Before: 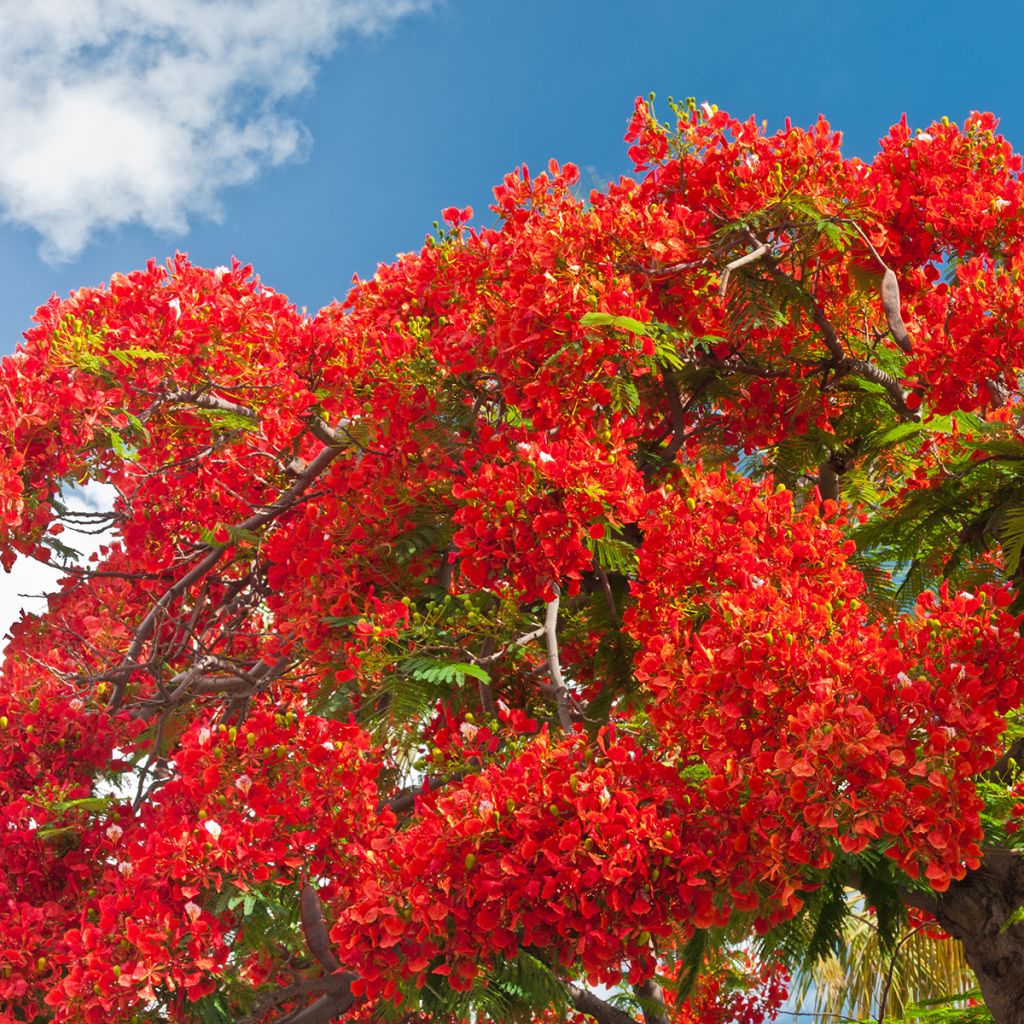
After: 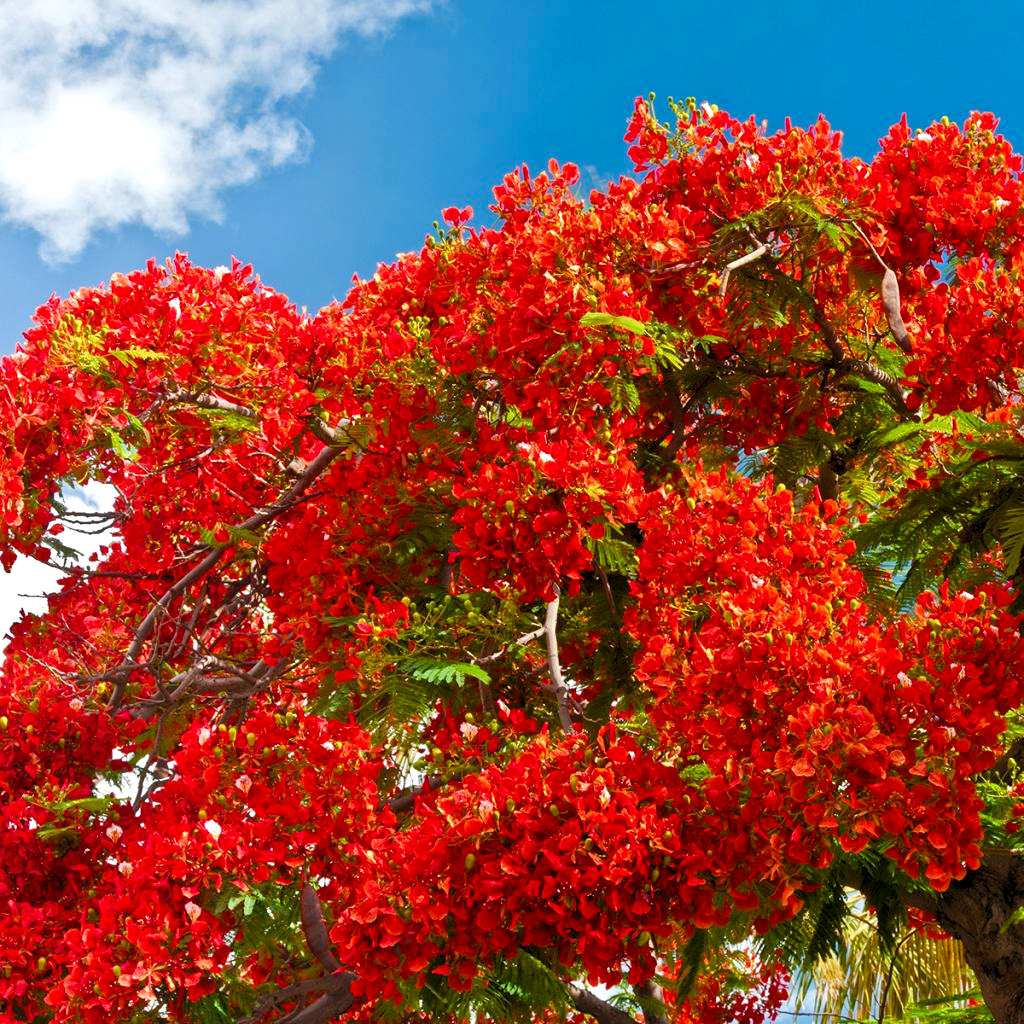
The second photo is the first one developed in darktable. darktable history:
tone curve: curves: ch0 [(0, 0) (0.003, 0.003) (0.011, 0.011) (0.025, 0.025) (0.044, 0.045) (0.069, 0.07) (0.1, 0.1) (0.136, 0.137) (0.177, 0.179) (0.224, 0.226) (0.277, 0.279) (0.335, 0.338) (0.399, 0.402) (0.468, 0.472) (0.543, 0.547) (0.623, 0.628) (0.709, 0.715) (0.801, 0.807) (0.898, 0.902) (1, 1)], color space Lab, linked channels, preserve colors none
color balance rgb: perceptual saturation grading › global saturation 13.651%, perceptual saturation grading › highlights -30.801%, perceptual saturation grading › shadows 51.602%, global vibrance 23.865%
levels: levels [0.062, 0.494, 0.925]
tone equalizer: on, module defaults
